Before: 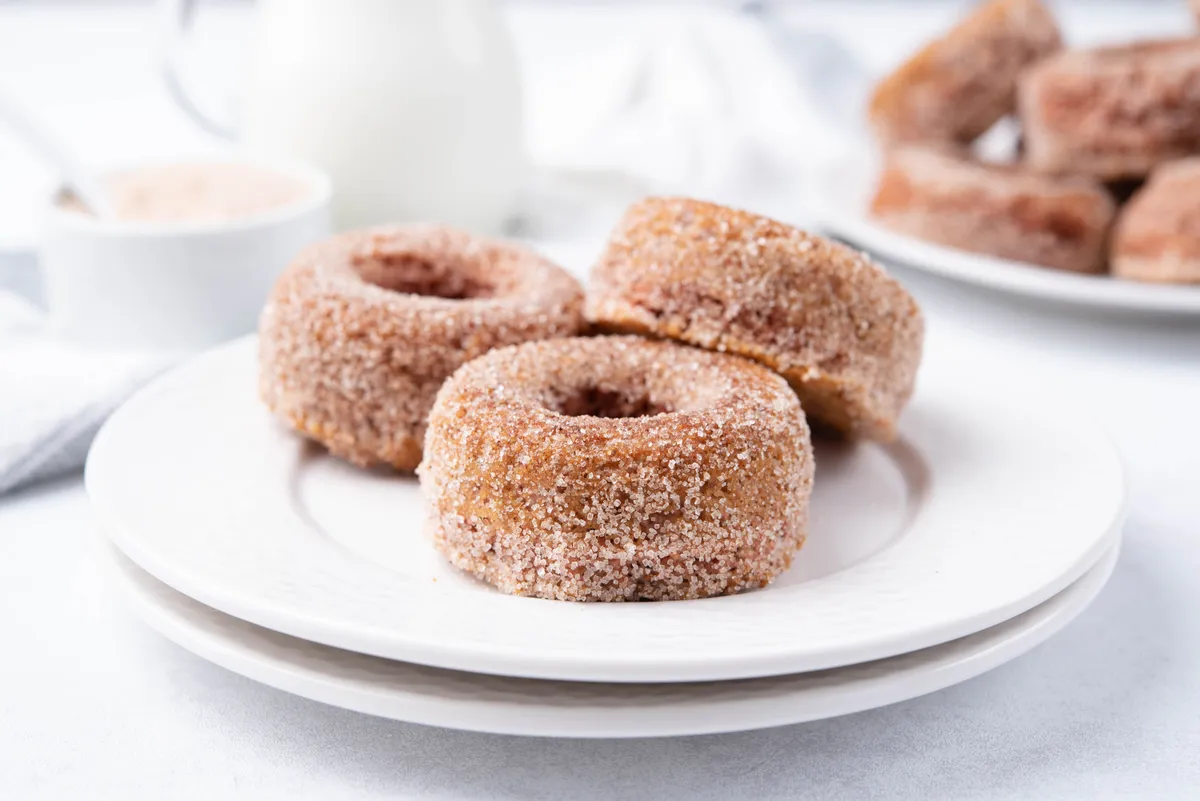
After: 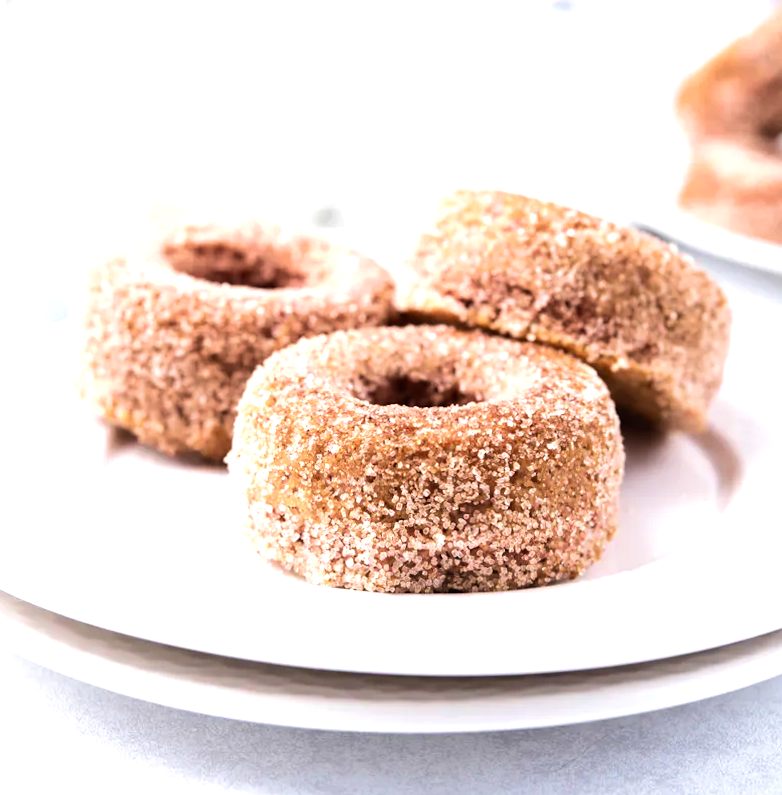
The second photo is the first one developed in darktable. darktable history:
velvia: strength 45%
crop and rotate: left 15.055%, right 18.278%
tone equalizer: -8 EV -0.75 EV, -7 EV -0.7 EV, -6 EV -0.6 EV, -5 EV -0.4 EV, -3 EV 0.4 EV, -2 EV 0.6 EV, -1 EV 0.7 EV, +0 EV 0.75 EV, edges refinement/feathering 500, mask exposure compensation -1.57 EV, preserve details no
rotate and perspective: rotation 0.226°, lens shift (vertical) -0.042, crop left 0.023, crop right 0.982, crop top 0.006, crop bottom 0.994
